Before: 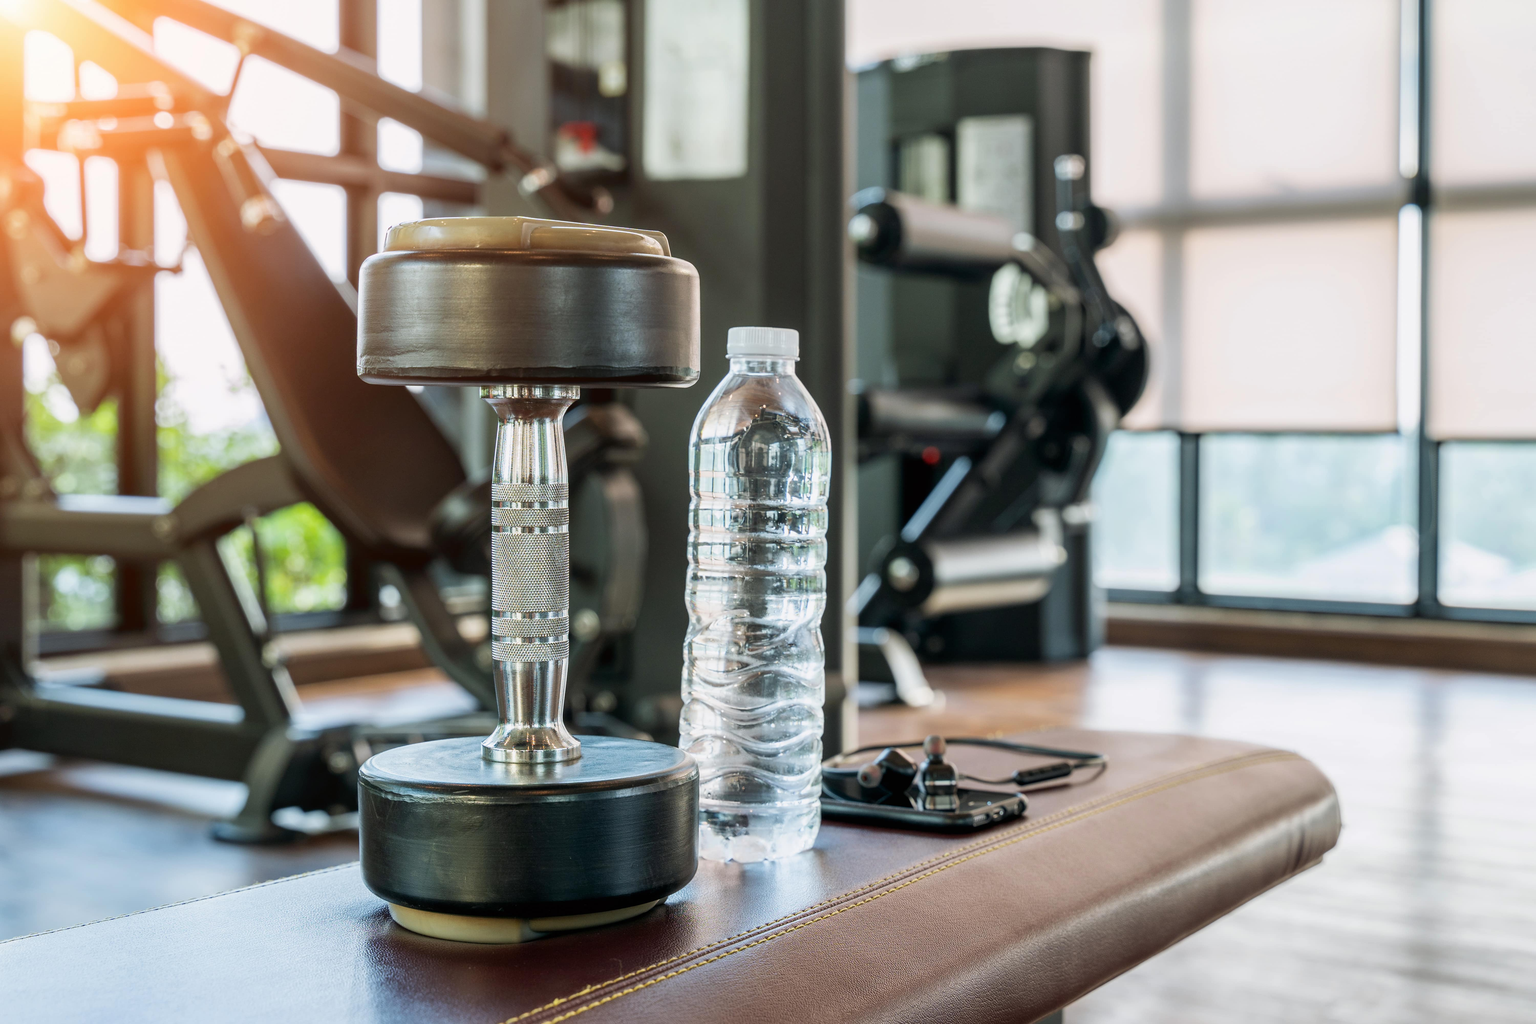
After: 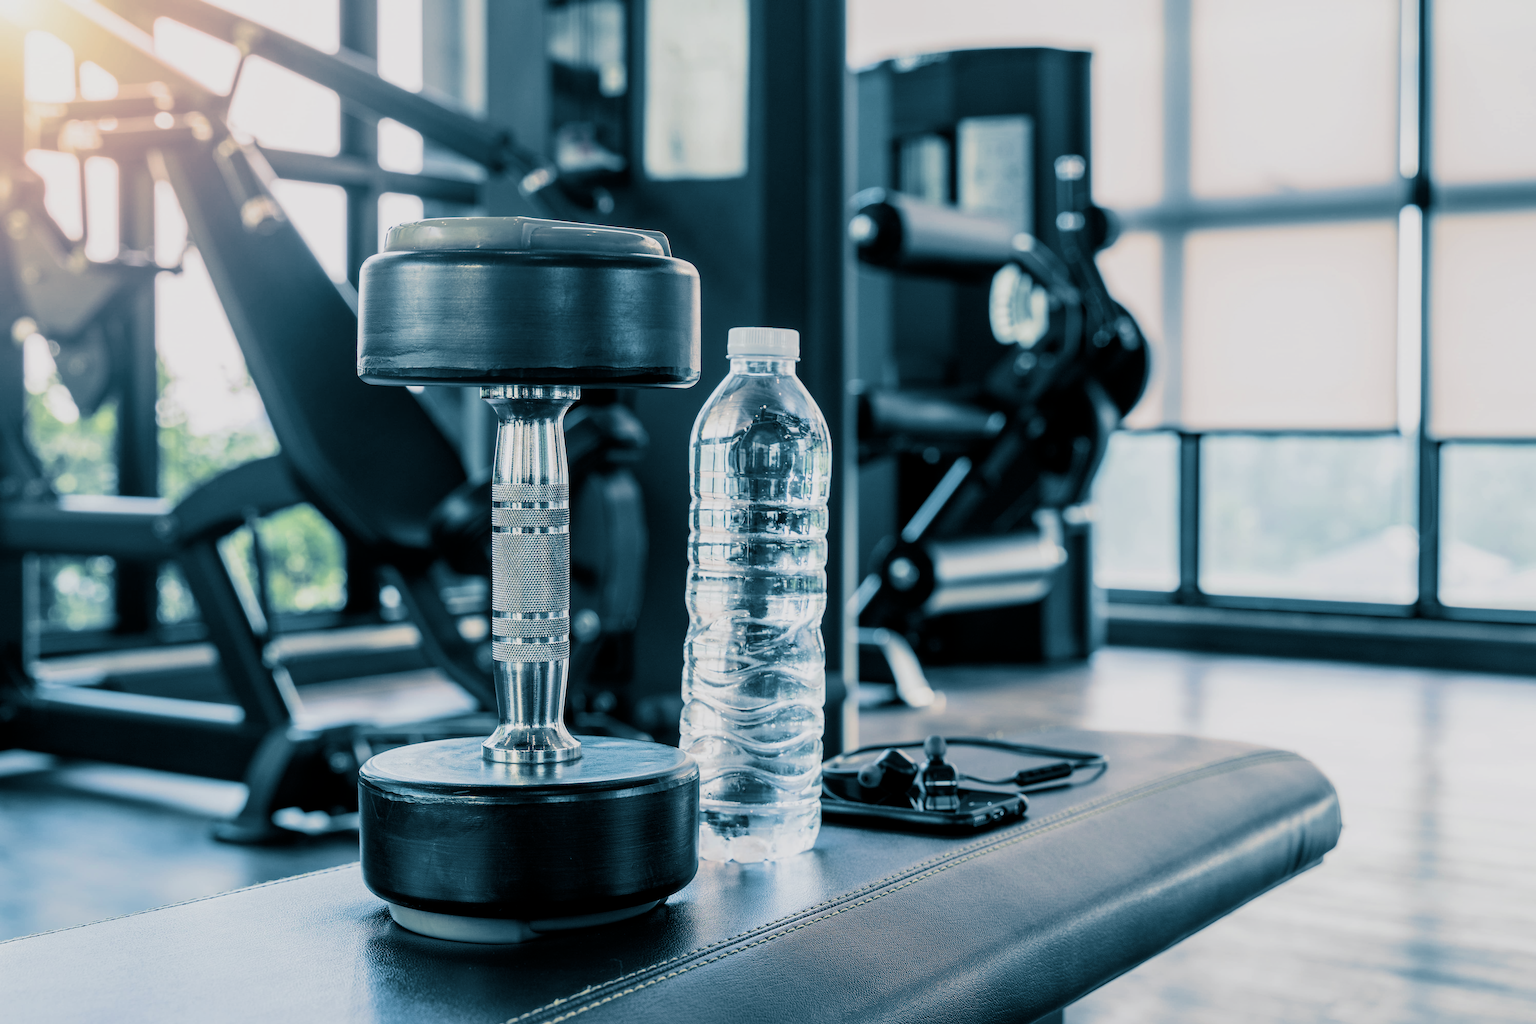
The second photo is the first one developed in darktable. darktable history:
filmic rgb: middle gray luminance 21.73%, black relative exposure -14 EV, white relative exposure 2.96 EV, threshold 6 EV, target black luminance 0%, hardness 8.81, latitude 59.69%, contrast 1.208, highlights saturation mix 5%, shadows ↔ highlights balance 41.6%, add noise in highlights 0, color science v3 (2019), use custom middle-gray values true, iterations of high-quality reconstruction 0, contrast in highlights soft, enable highlight reconstruction true
split-toning: shadows › hue 212.4°, balance -70
